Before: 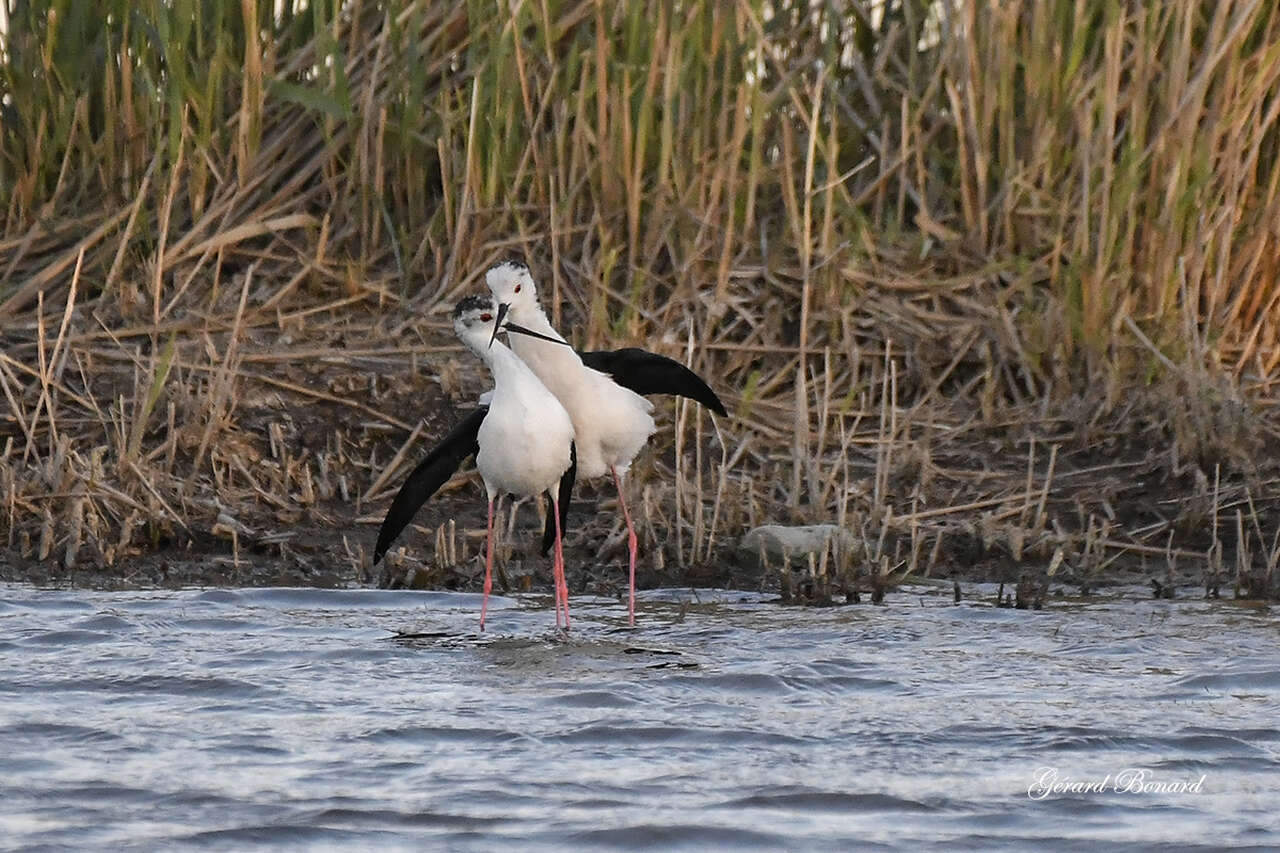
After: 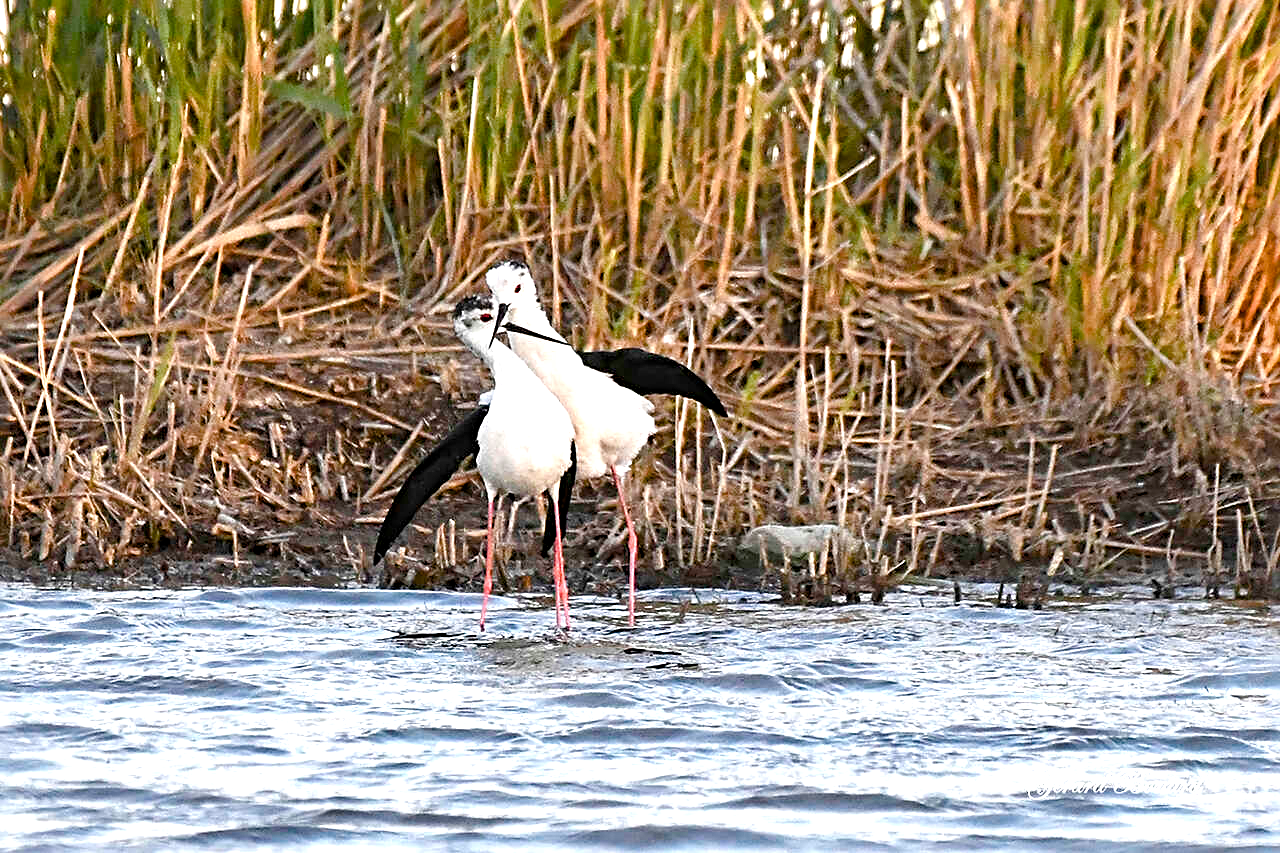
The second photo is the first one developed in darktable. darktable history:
sharpen: radius 4
color balance rgb: perceptual saturation grading › global saturation 25%, perceptual saturation grading › highlights -50%, perceptual saturation grading › shadows 30%, perceptual brilliance grading › global brilliance 12%, global vibrance 20%
exposure: black level correction 0, exposure 0.7 EV, compensate exposure bias true, compensate highlight preservation false
